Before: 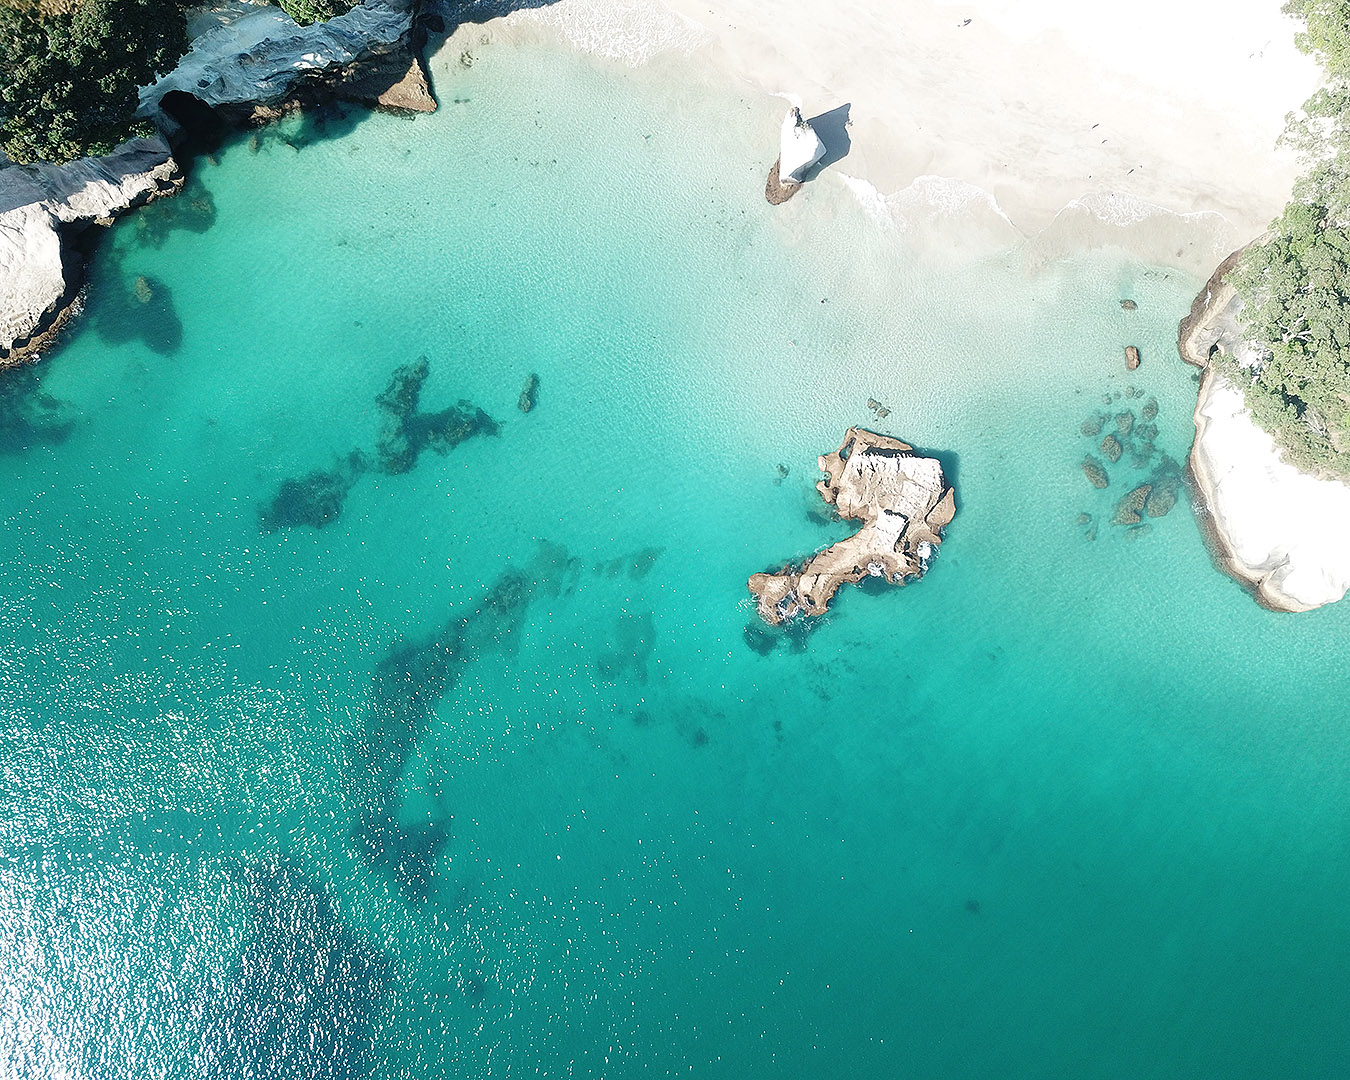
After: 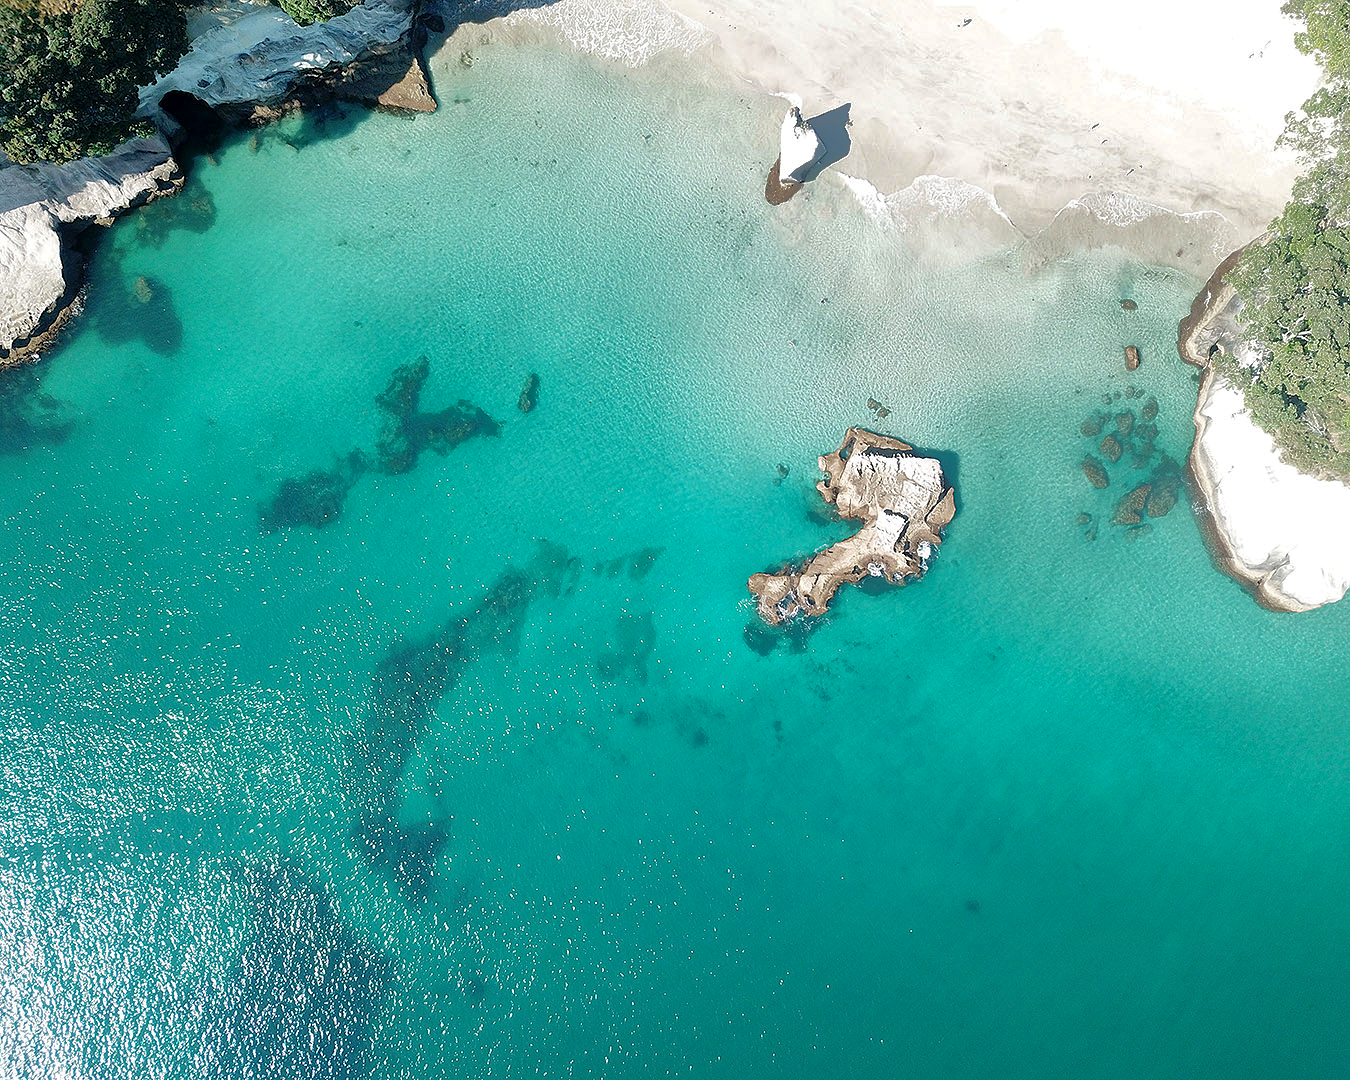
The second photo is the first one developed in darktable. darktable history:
exposure: black level correction 0.004, exposure 0.015 EV, compensate highlight preservation false
shadows and highlights: shadows 39.88, highlights -59.75
